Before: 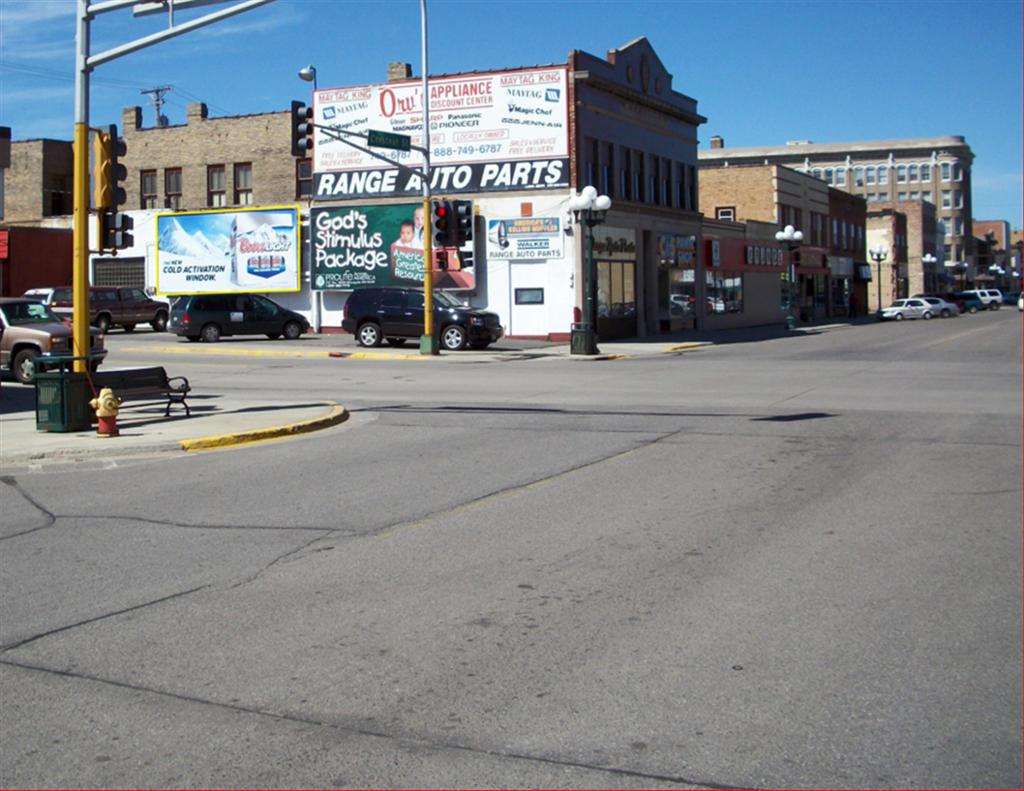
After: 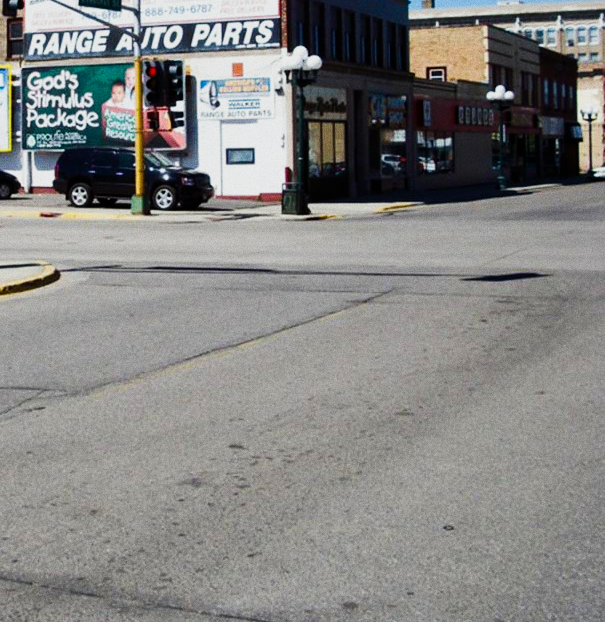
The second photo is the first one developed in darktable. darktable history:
crop and rotate: left 28.256%, top 17.734%, right 12.656%, bottom 3.573%
grain: coarseness 0.47 ISO
tone equalizer: on, module defaults
sigmoid: contrast 1.8
